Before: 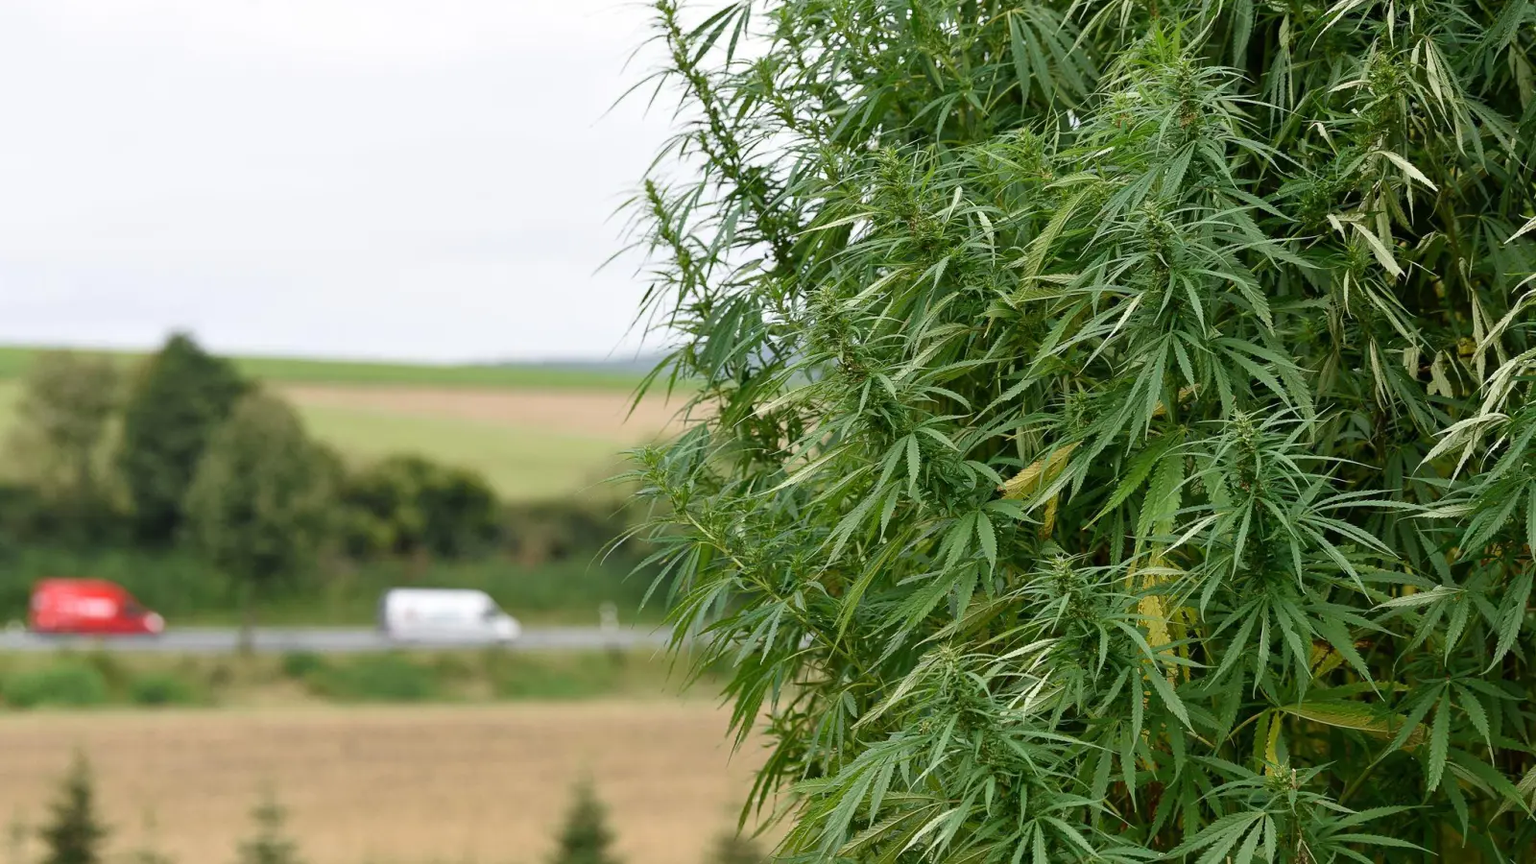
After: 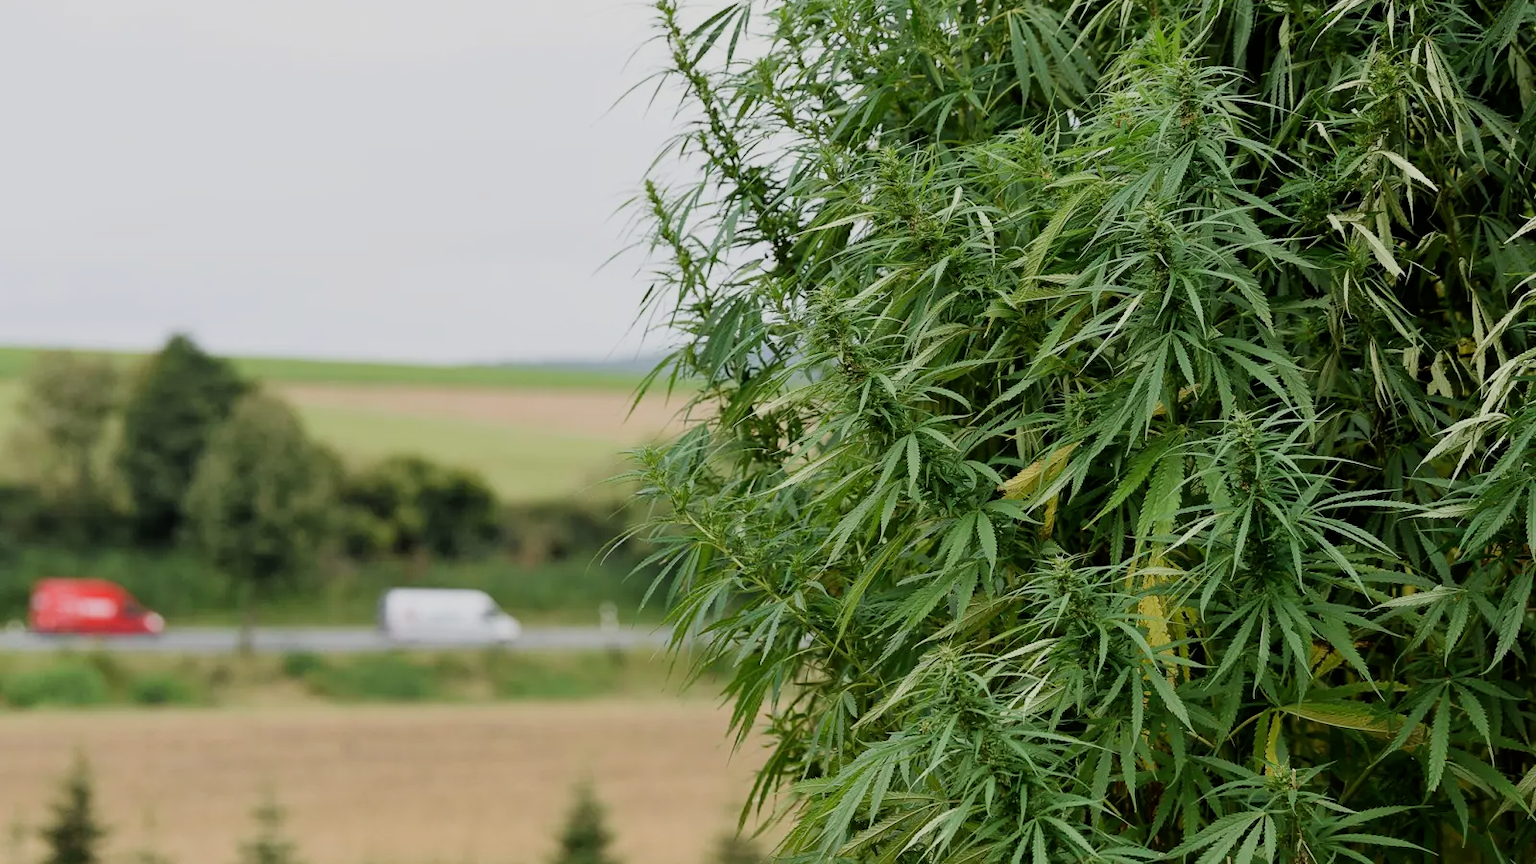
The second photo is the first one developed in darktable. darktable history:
filmic rgb: black relative exposure -7.65 EV, white relative exposure 4.56 EV, threshold 2.96 EV, hardness 3.61, contrast 1.061, enable highlight reconstruction true
